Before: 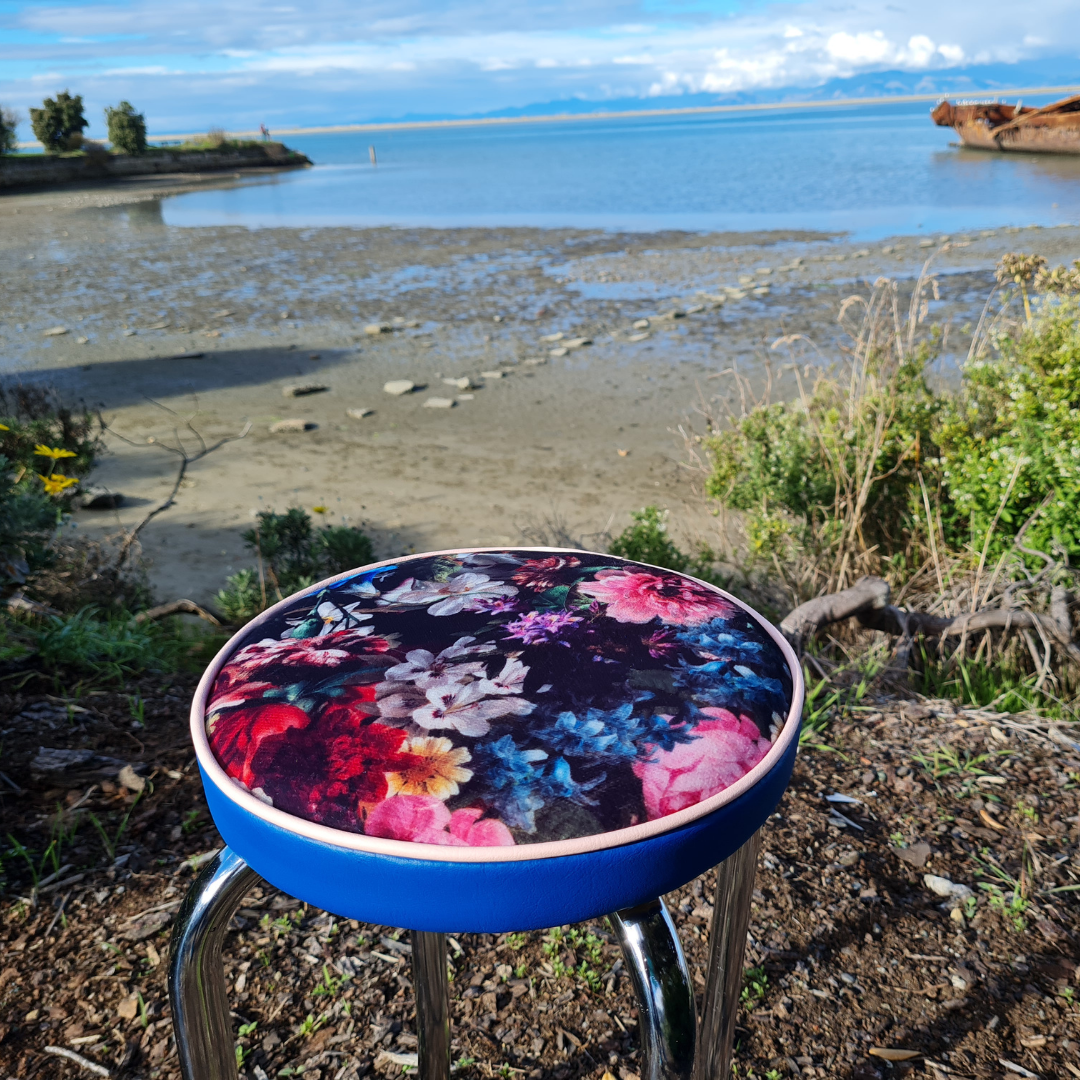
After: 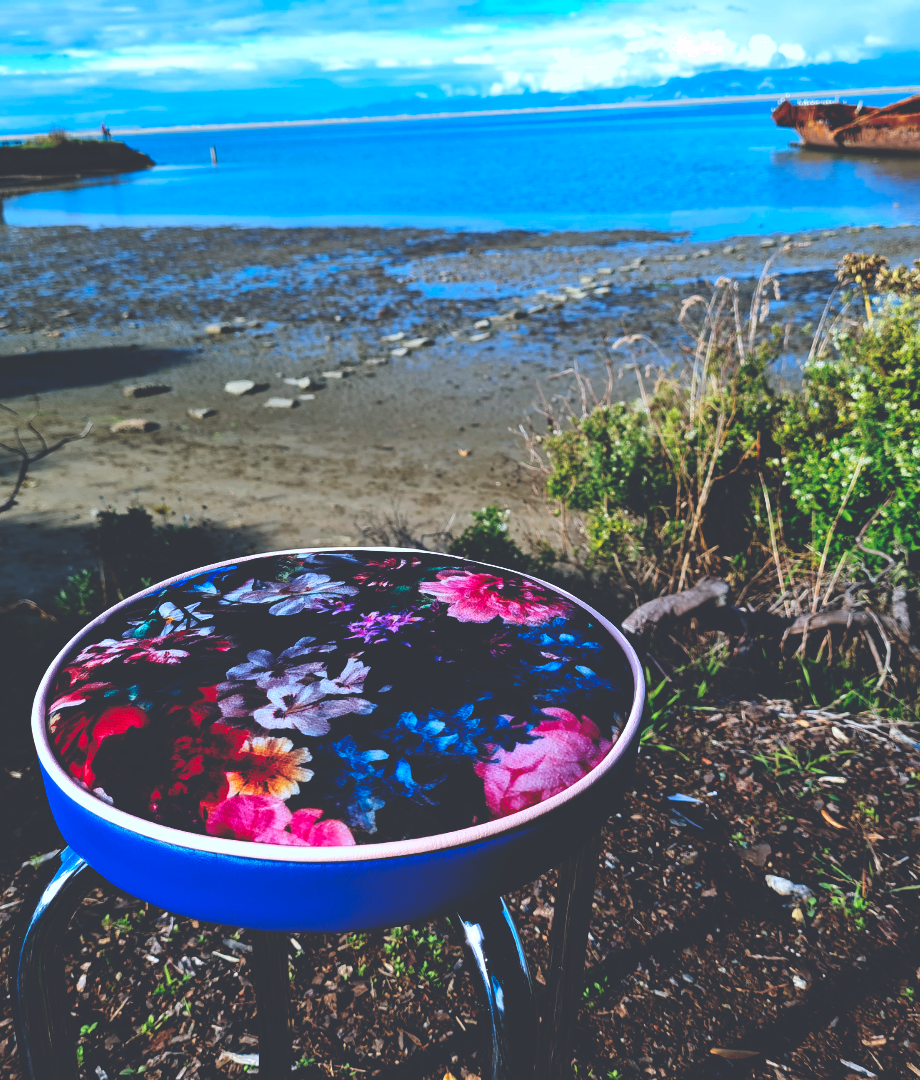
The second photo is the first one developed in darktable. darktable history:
color correction: highlights a* -2.28, highlights b* -18.35
base curve: curves: ch0 [(0, 0.036) (0.083, 0.04) (0.804, 1)], preserve colors none
crop and rotate: left 14.726%
